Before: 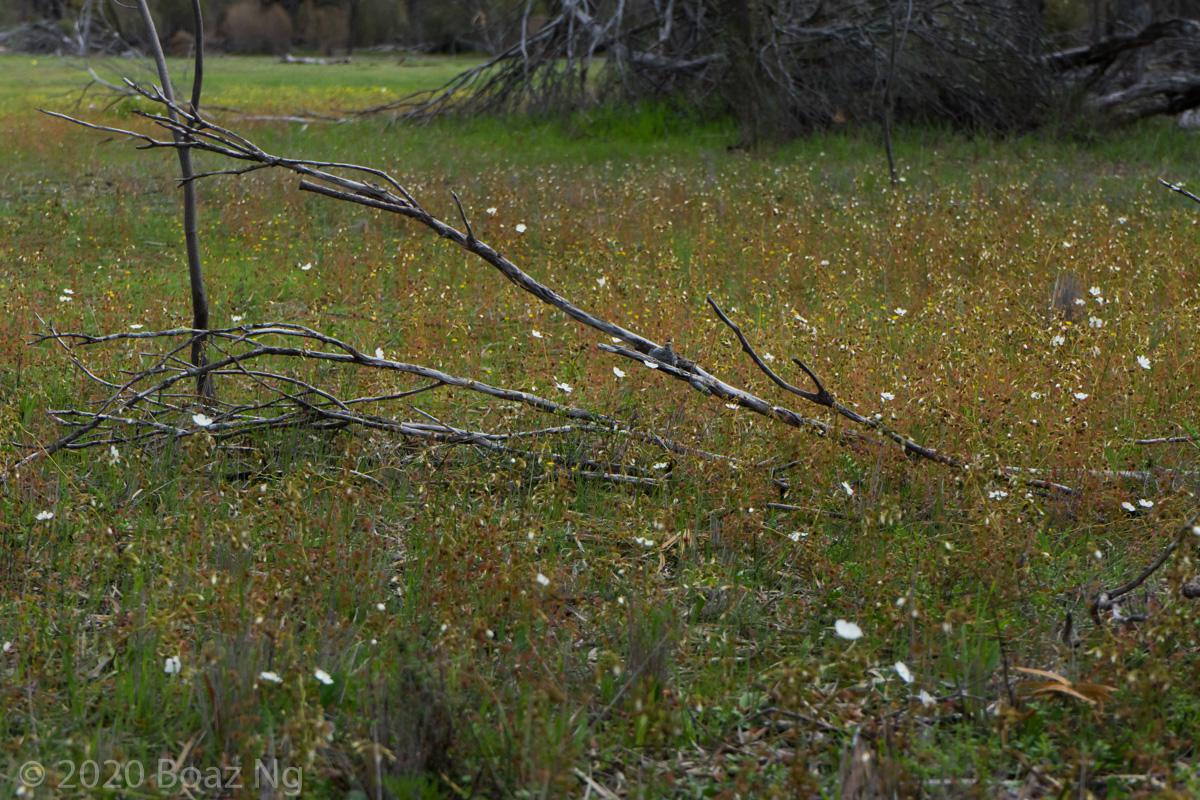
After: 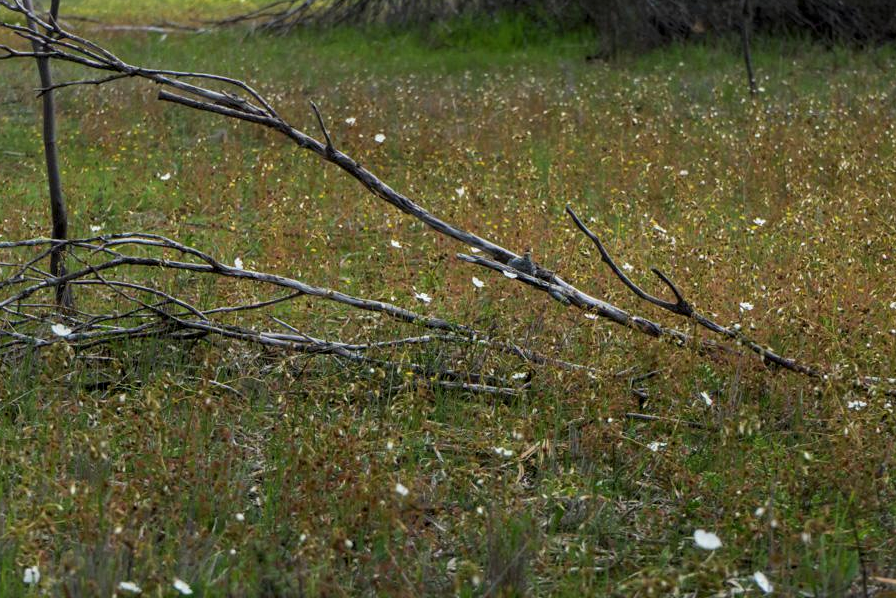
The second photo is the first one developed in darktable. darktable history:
local contrast: on, module defaults
color zones: curves: ch1 [(0, 0.469) (0.001, 0.469) (0.12, 0.446) (0.248, 0.469) (0.5, 0.5) (0.748, 0.5) (0.999, 0.469) (1, 0.469)]
crop and rotate: left 11.831%, top 11.346%, right 13.429%, bottom 13.899%
